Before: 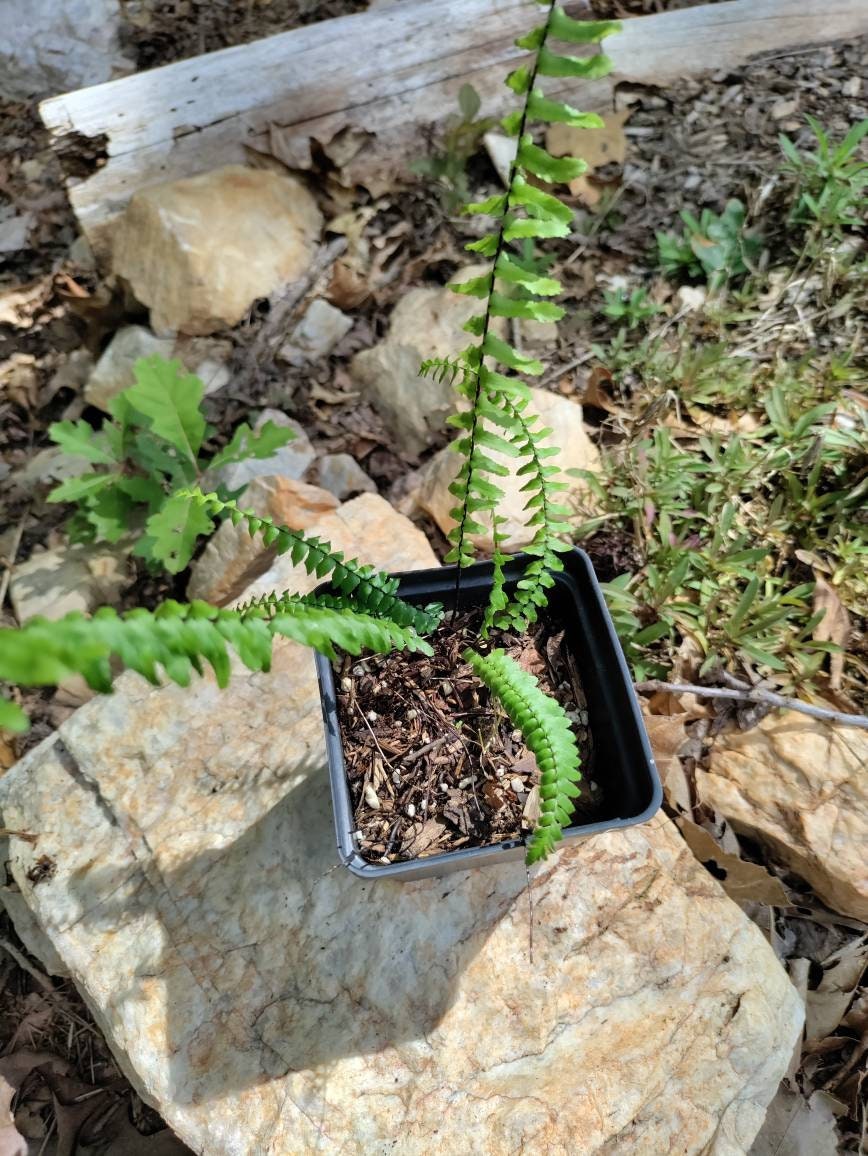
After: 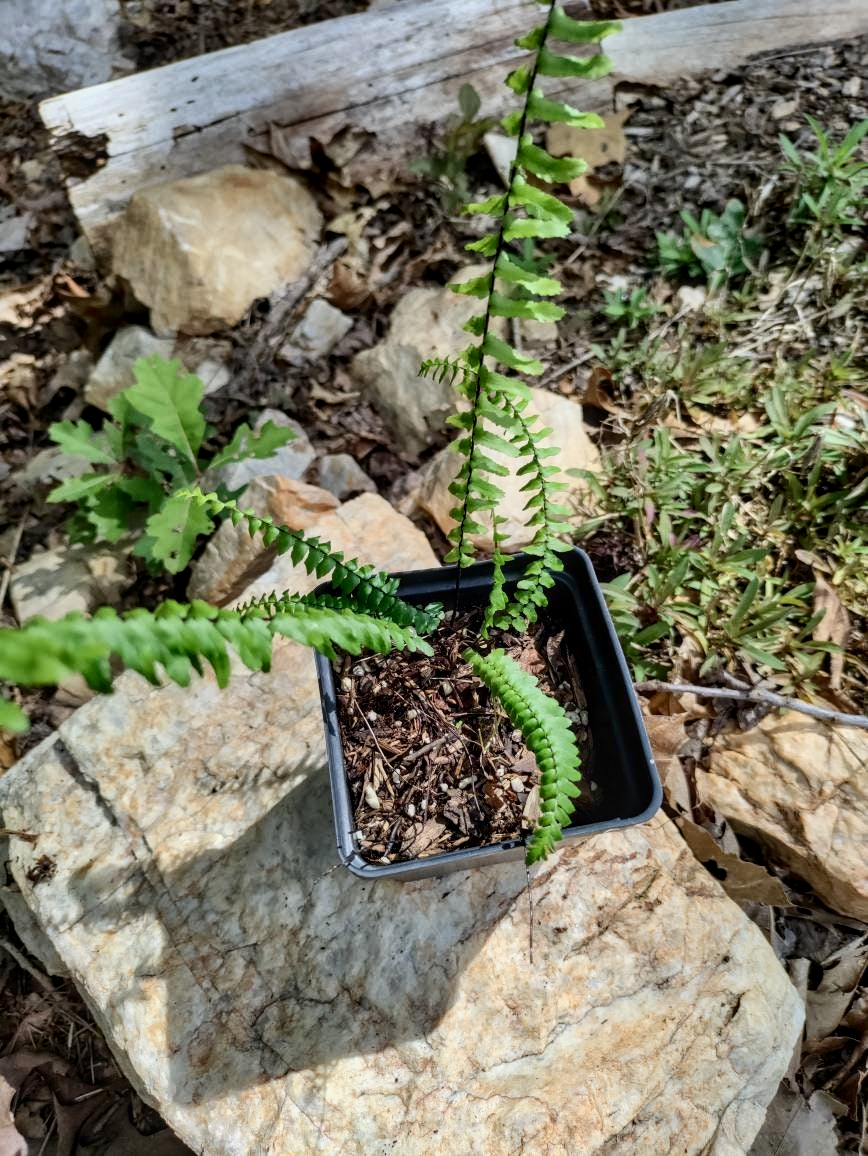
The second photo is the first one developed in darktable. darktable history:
tone equalizer: -8 EV 0.25 EV, -7 EV 0.417 EV, -6 EV 0.417 EV, -5 EV 0.25 EV, -3 EV -0.25 EV, -2 EV -0.417 EV, -1 EV -0.417 EV, +0 EV -0.25 EV, edges refinement/feathering 500, mask exposure compensation -1.57 EV, preserve details guided filter
local contrast: on, module defaults
contrast brightness saturation: contrast 0.28
